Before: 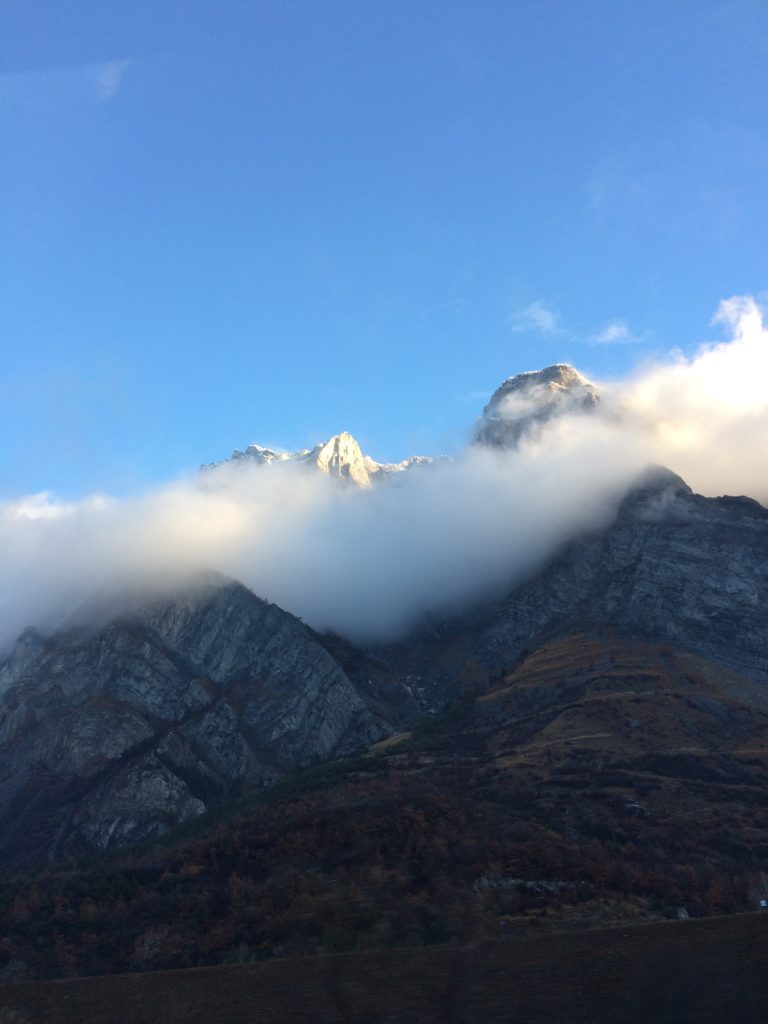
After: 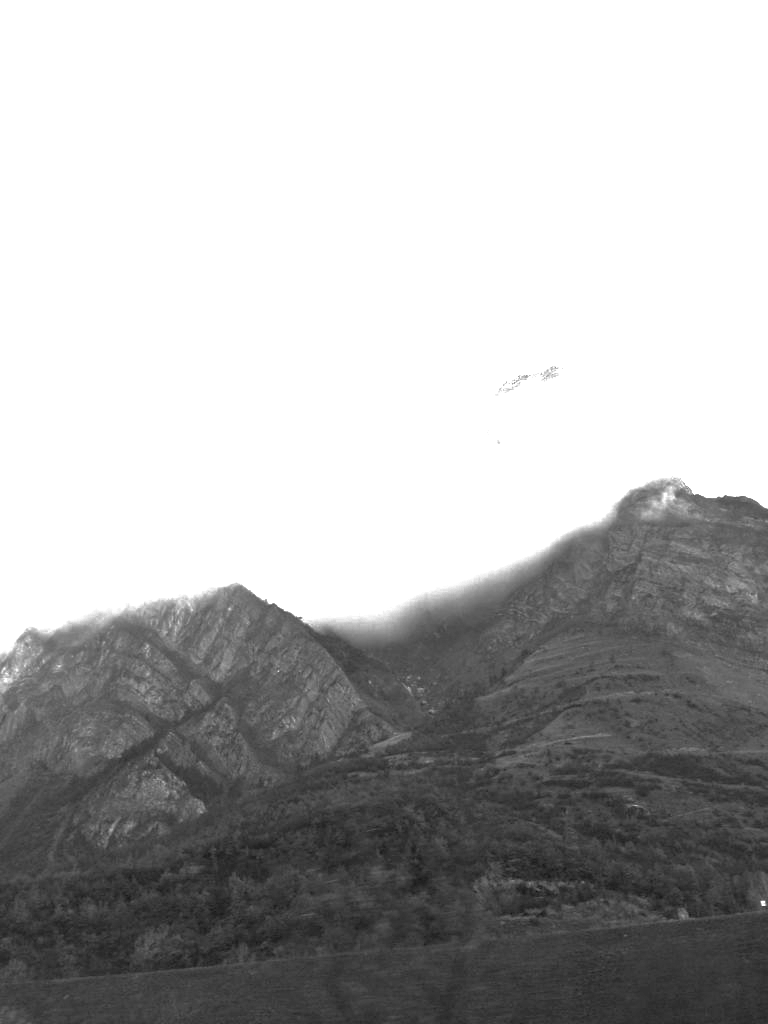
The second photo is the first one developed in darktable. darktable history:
exposure: black level correction 0, exposure 2.327 EV, compensate exposure bias true, compensate highlight preservation false
base curve: curves: ch0 [(0, 0) (0.826, 0.587) (1, 1)]
monochrome: size 1
color balance: mode lift, gamma, gain (sRGB), lift [0.997, 0.979, 1.021, 1.011], gamma [1, 1.084, 0.916, 0.998], gain [1, 0.87, 1.13, 1.101], contrast 4.55%, contrast fulcrum 38.24%, output saturation 104.09%
rgb levels: levels [[0.013, 0.434, 0.89], [0, 0.5, 1], [0, 0.5, 1]]
